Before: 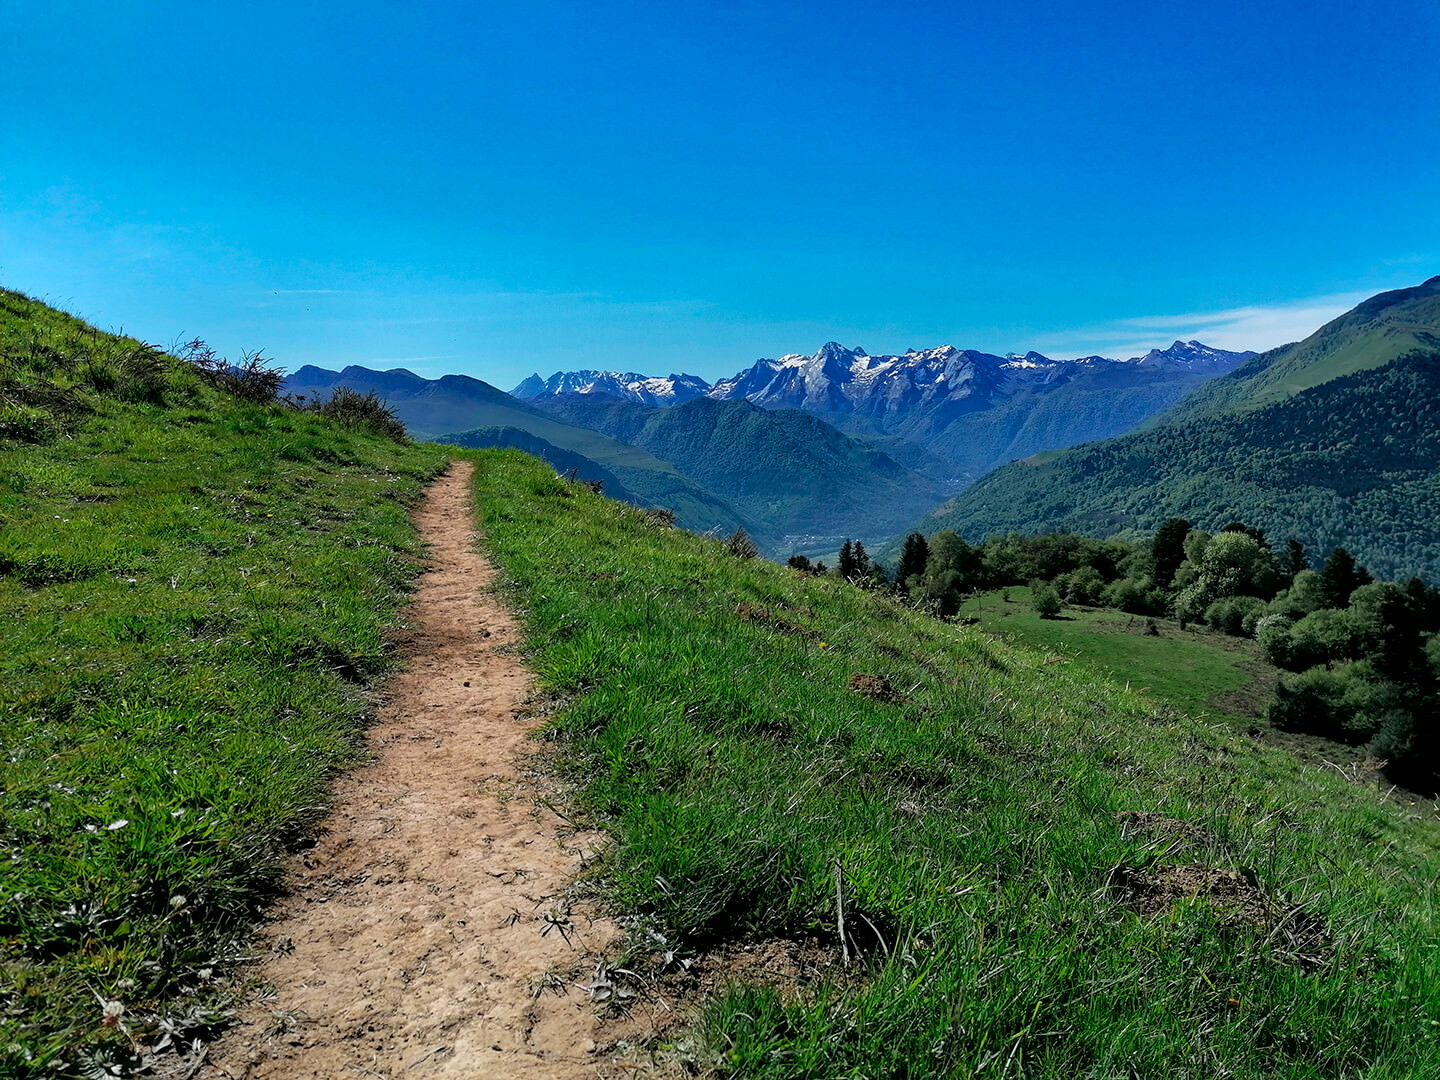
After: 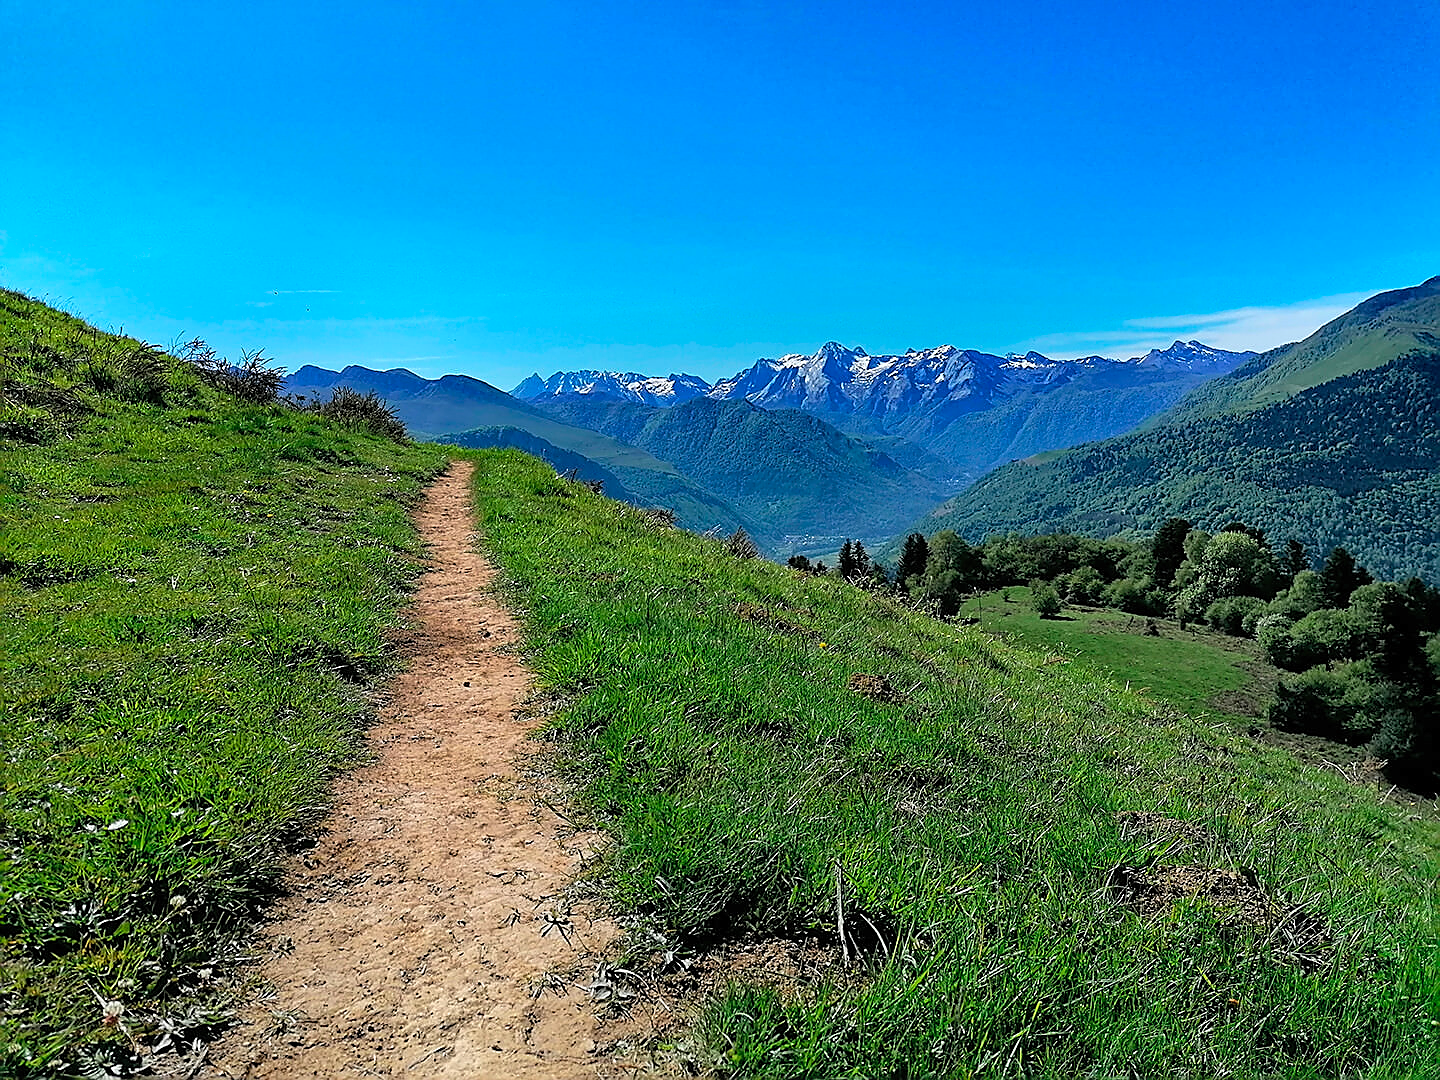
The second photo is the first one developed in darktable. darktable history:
contrast brightness saturation: brightness 0.091, saturation 0.194
color balance rgb: perceptual saturation grading › global saturation -0.051%
sharpen: radius 1.354, amount 1.243, threshold 0.609
